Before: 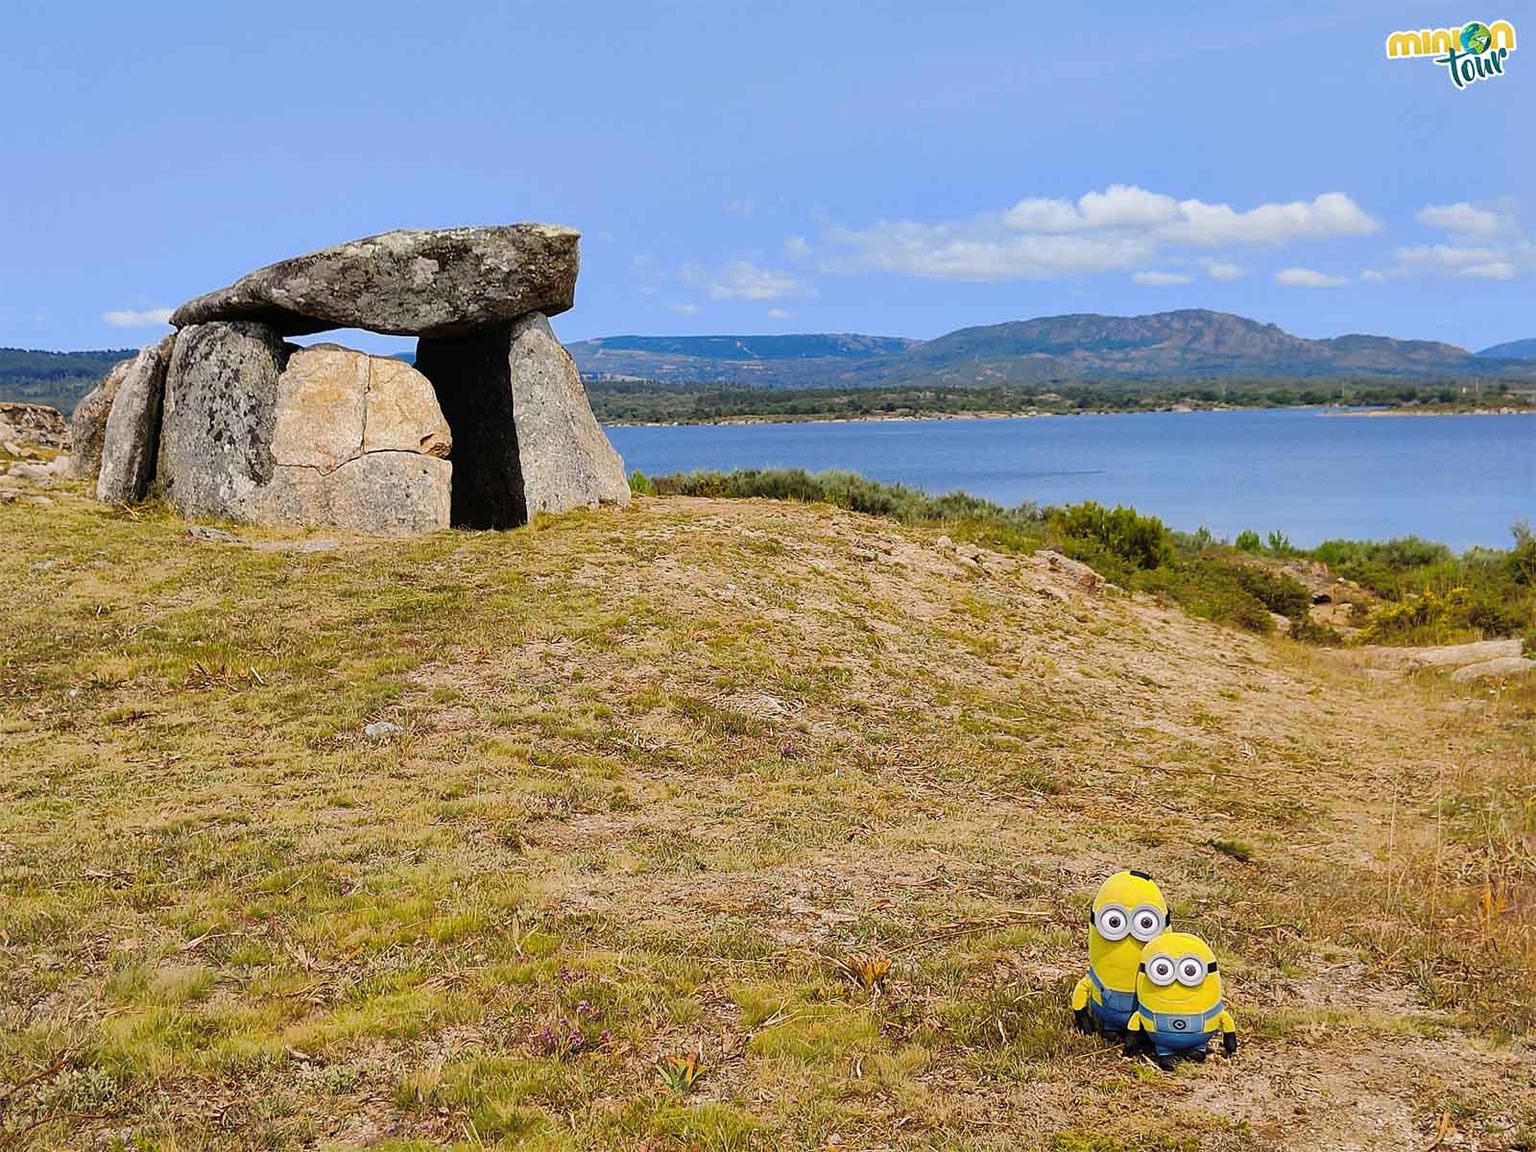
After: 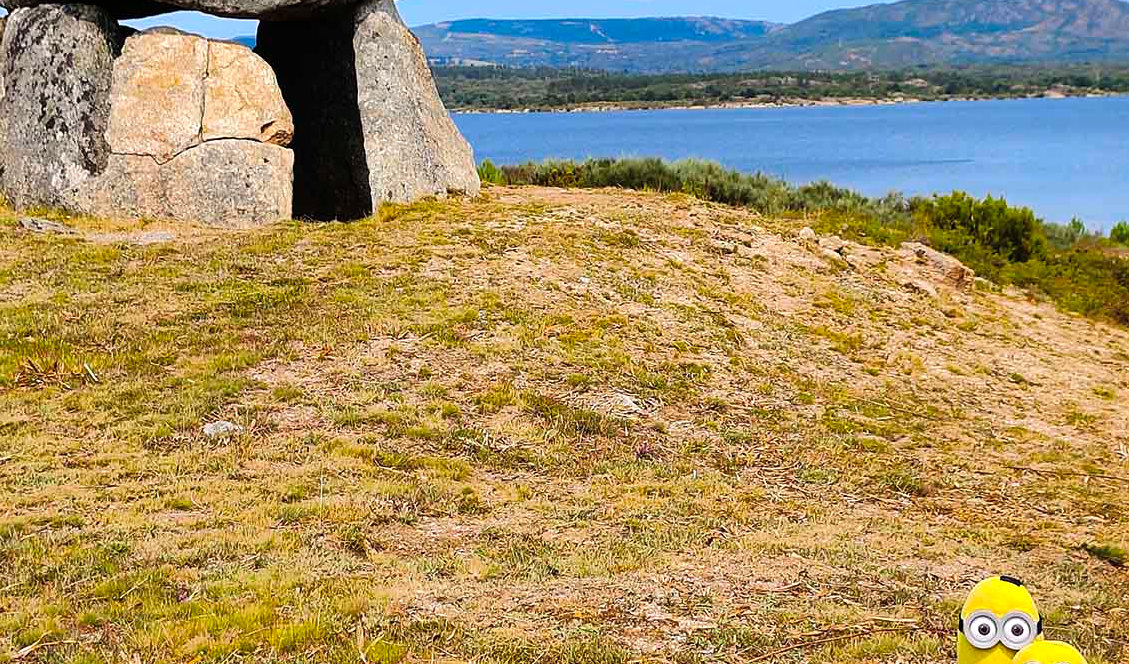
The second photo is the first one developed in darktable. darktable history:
crop: left 11.123%, top 27.61%, right 18.3%, bottom 17.034%
tone equalizer: -8 EV -0.417 EV, -7 EV -0.389 EV, -6 EV -0.333 EV, -5 EV -0.222 EV, -3 EV 0.222 EV, -2 EV 0.333 EV, -1 EV 0.389 EV, +0 EV 0.417 EV, edges refinement/feathering 500, mask exposure compensation -1.57 EV, preserve details no
